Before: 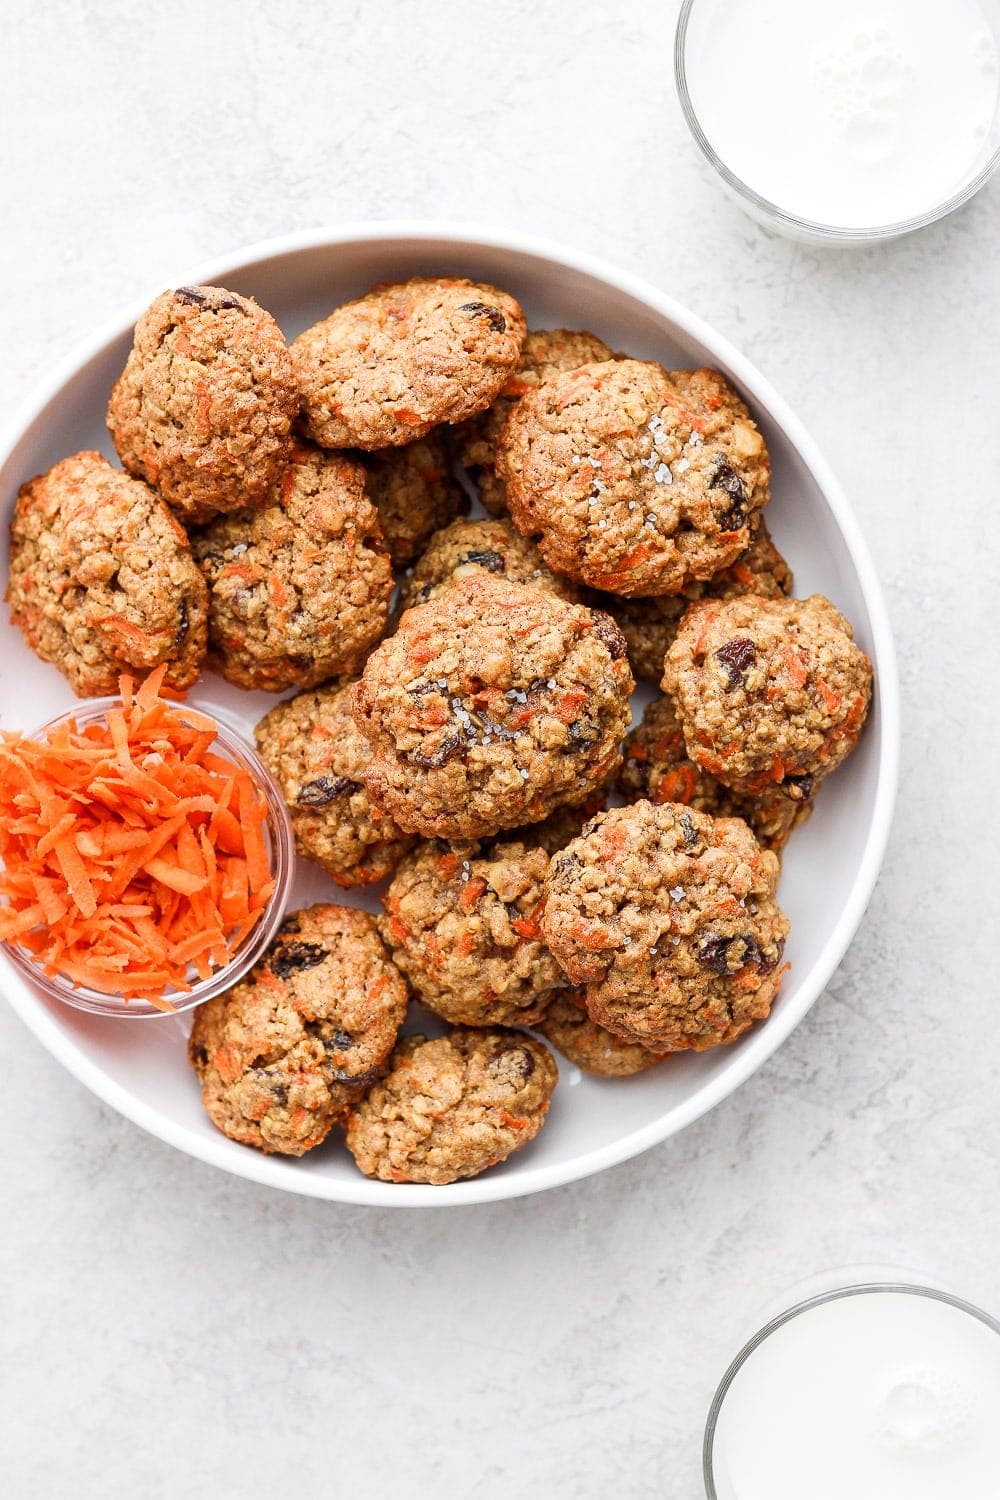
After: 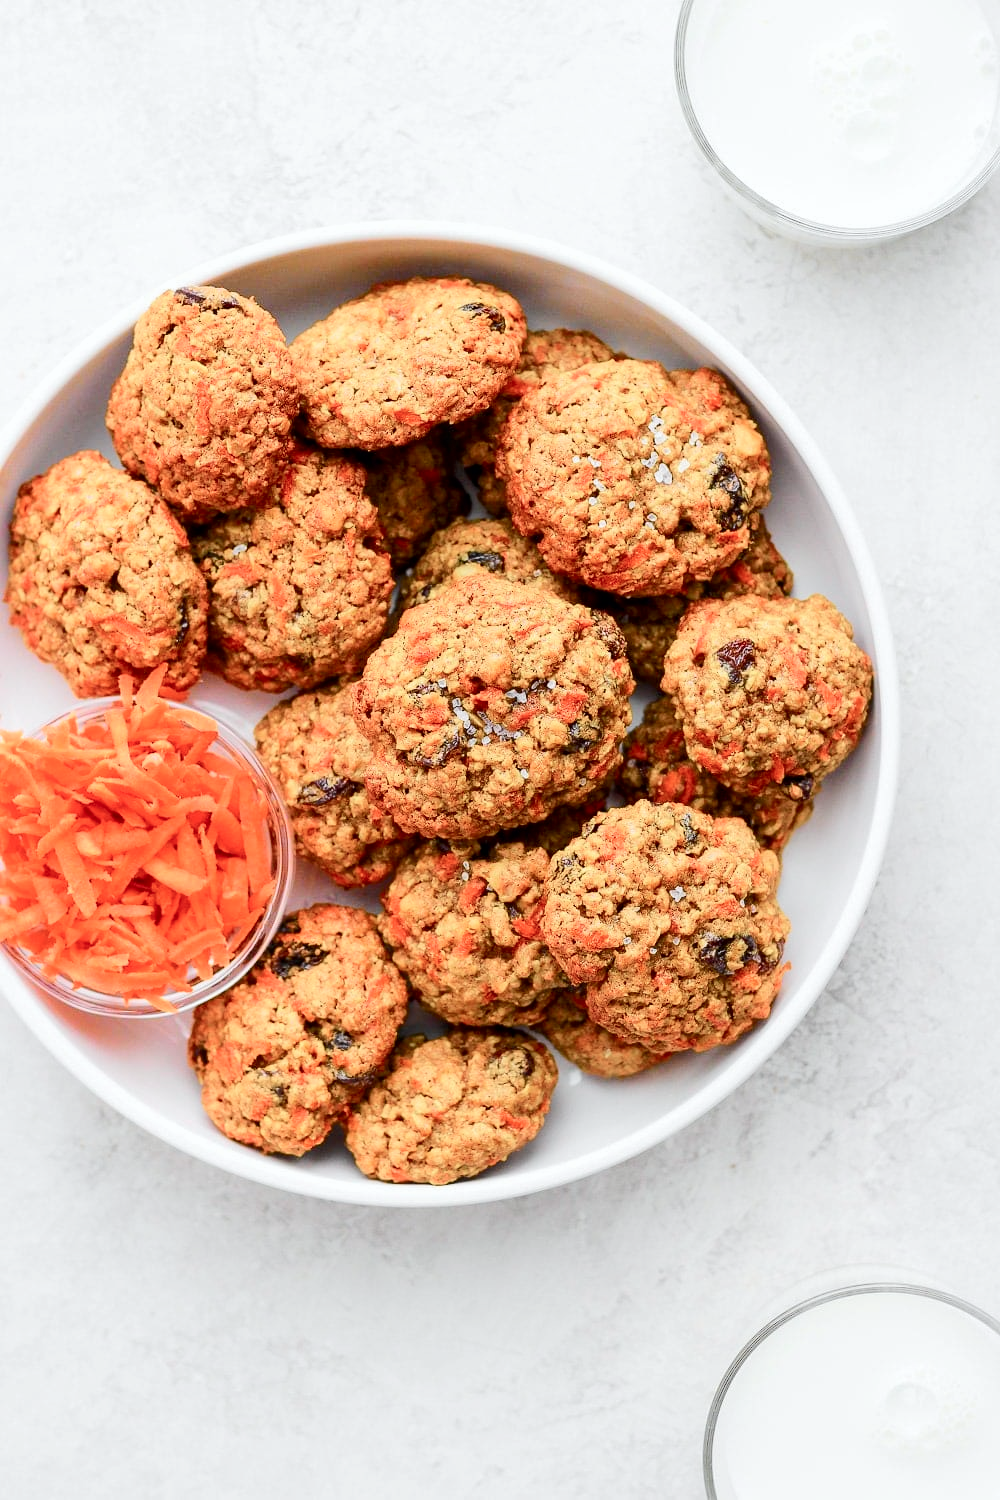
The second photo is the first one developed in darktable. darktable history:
tone curve: curves: ch0 [(0, 0) (0.037, 0.011) (0.131, 0.108) (0.279, 0.279) (0.476, 0.554) (0.617, 0.693) (0.704, 0.77) (0.813, 0.852) (0.916, 0.924) (1, 0.993)]; ch1 [(0, 0) (0.318, 0.278) (0.444, 0.427) (0.493, 0.492) (0.508, 0.502) (0.534, 0.531) (0.562, 0.571) (0.626, 0.667) (0.746, 0.764) (1, 1)]; ch2 [(0, 0) (0.316, 0.292) (0.381, 0.37) (0.423, 0.448) (0.476, 0.492) (0.502, 0.498) (0.522, 0.518) (0.533, 0.532) (0.586, 0.631) (0.634, 0.663) (0.7, 0.7) (0.861, 0.808) (1, 0.951)], color space Lab, independent channels, preserve colors none
